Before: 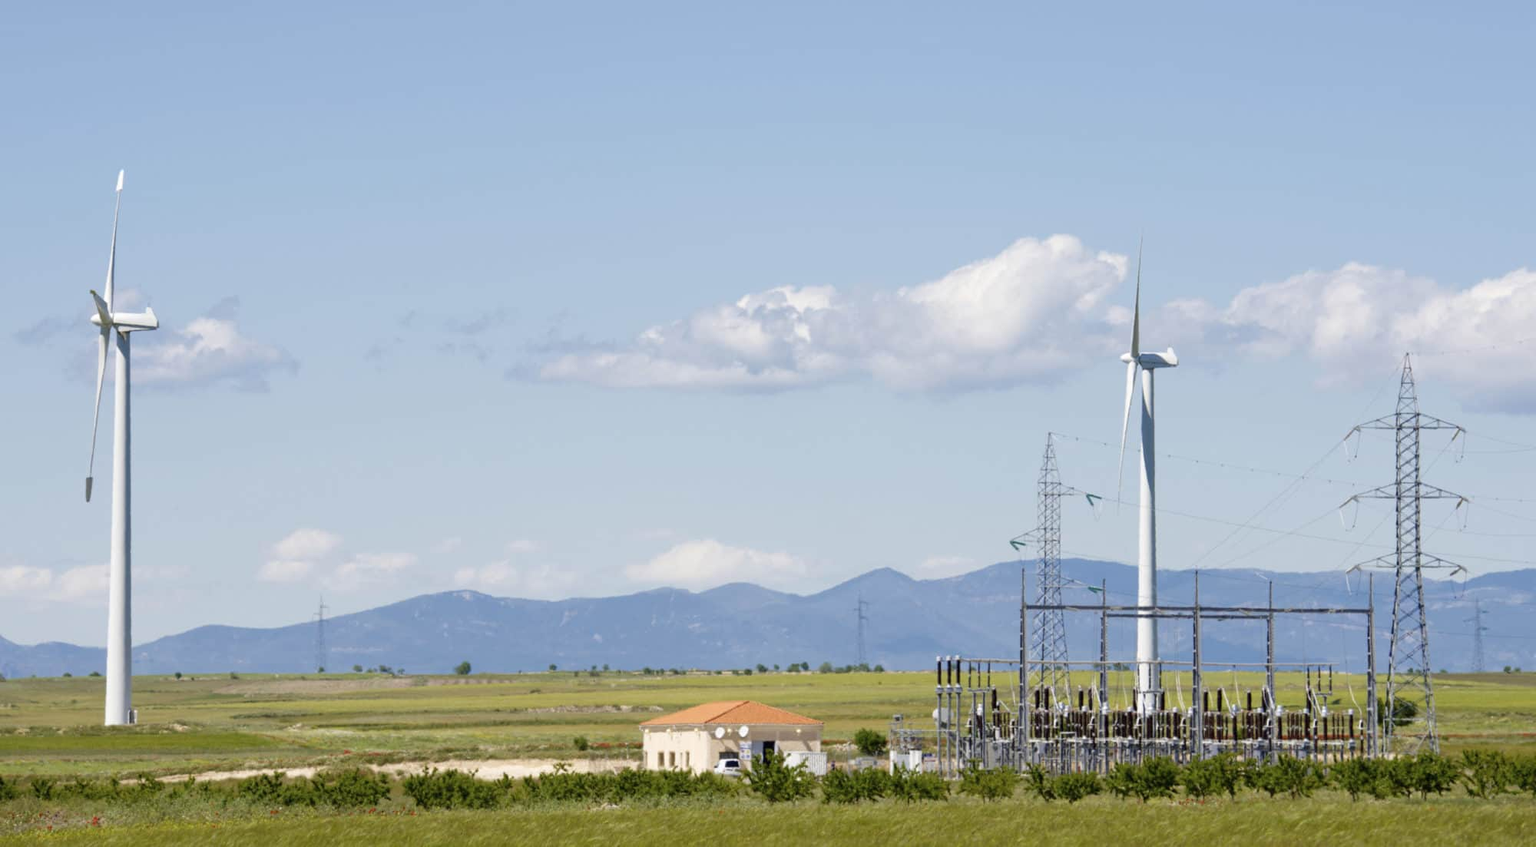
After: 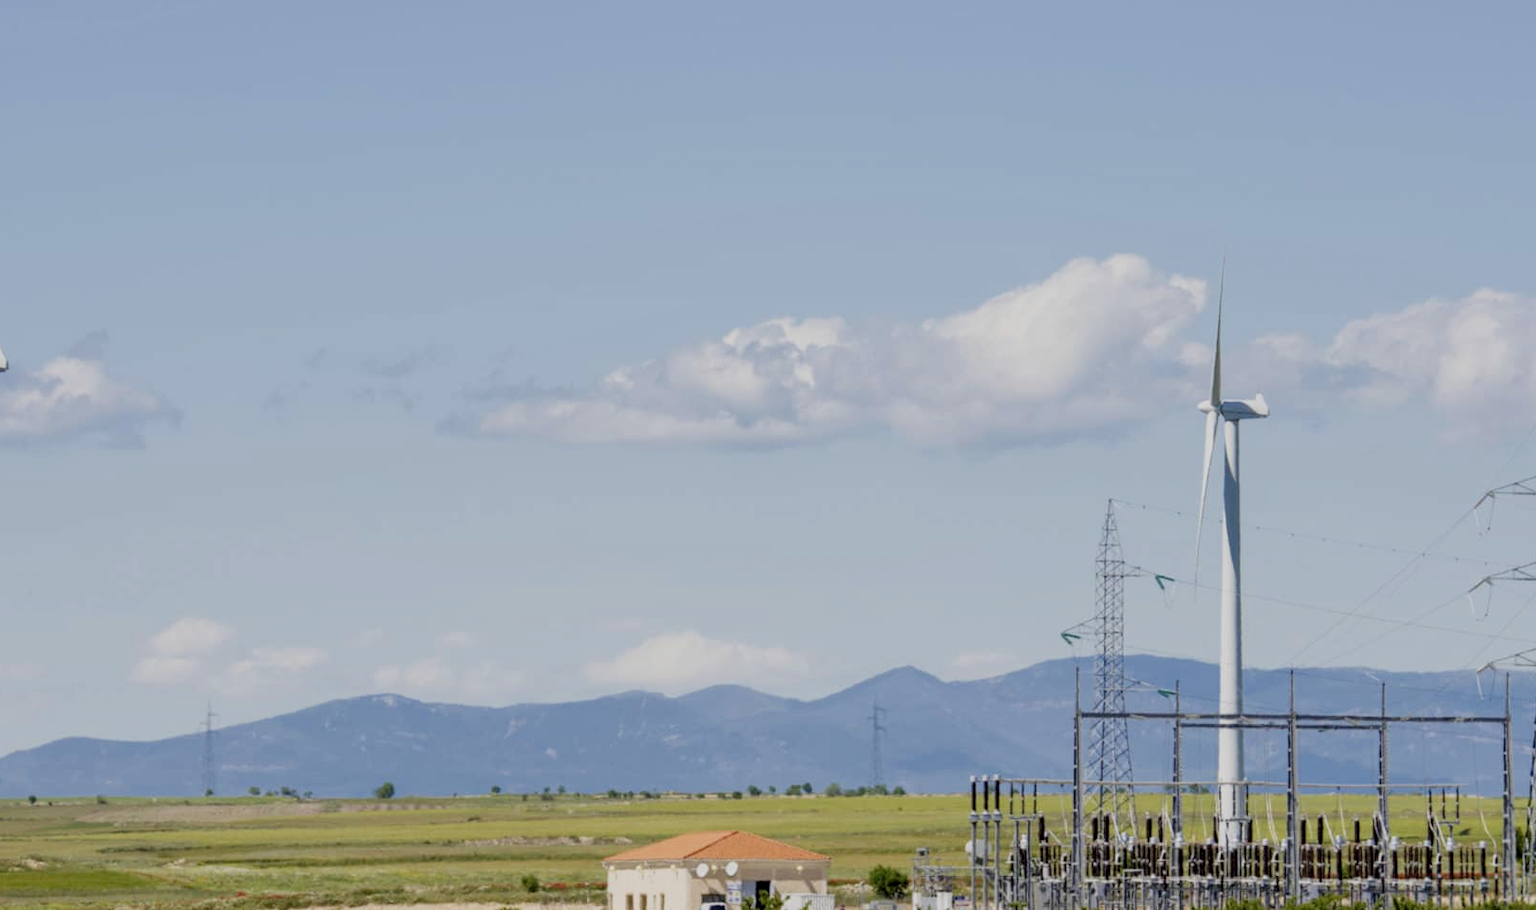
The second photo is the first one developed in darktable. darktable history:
crop: left 9.929%, top 3.475%, right 9.188%, bottom 9.529%
filmic rgb: black relative exposure -13 EV, threshold 3 EV, target white luminance 85%, hardness 6.3, latitude 42.11%, contrast 0.858, shadows ↔ highlights balance 8.63%, color science v4 (2020), enable highlight reconstruction true
local contrast: on, module defaults
